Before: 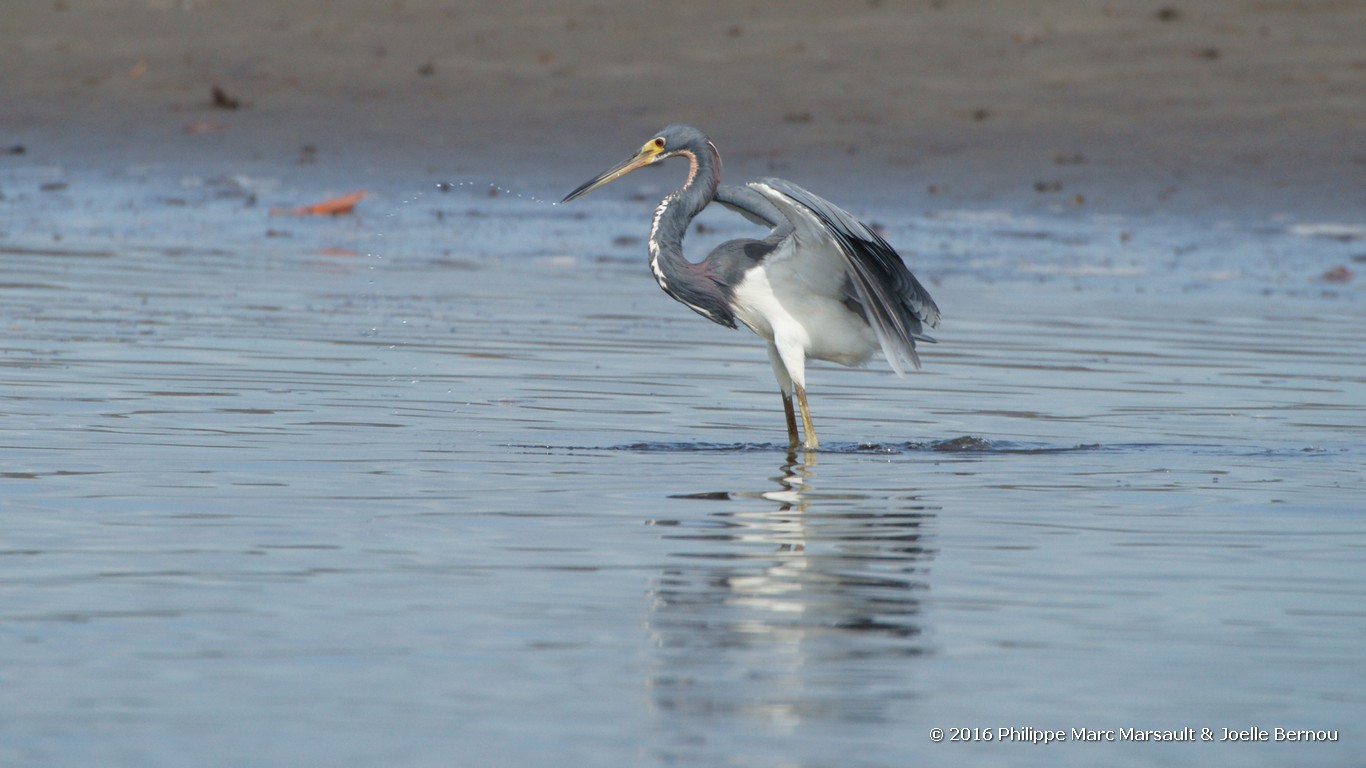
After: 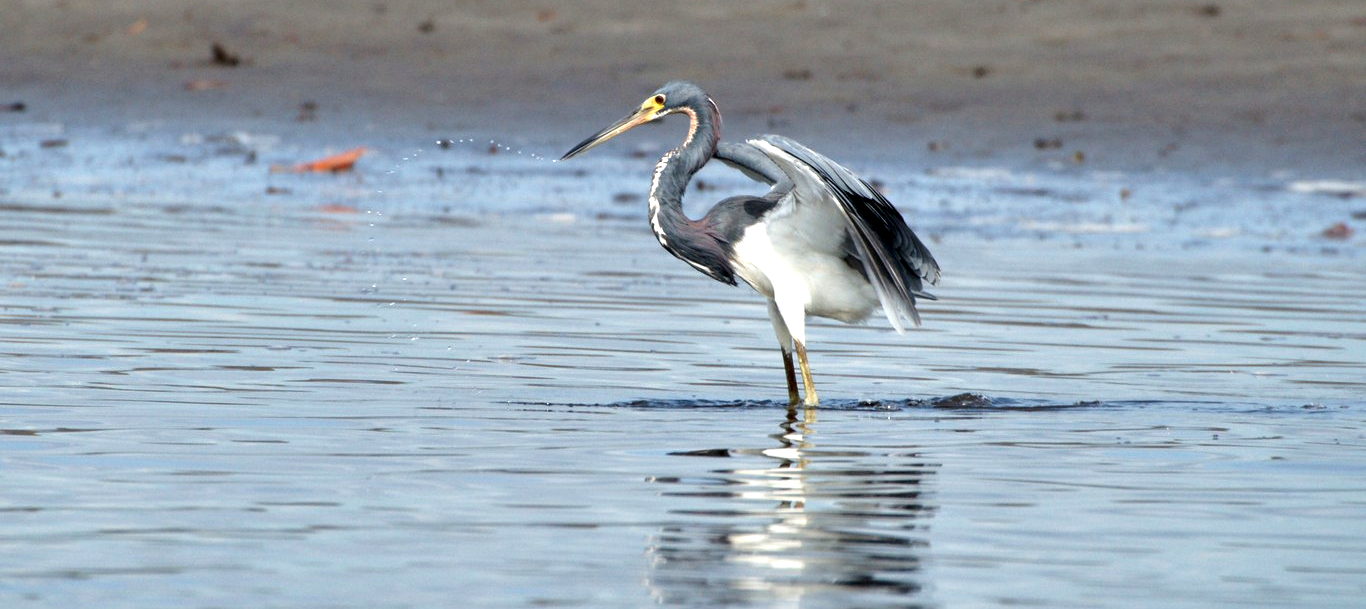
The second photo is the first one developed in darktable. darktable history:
exposure: black level correction 0.001, exposure 0.498 EV, compensate highlight preservation false
contrast equalizer: y [[0.6 ×6], [0.55 ×6], [0 ×6], [0 ×6], [0 ×6]]
crop and rotate: top 5.652%, bottom 15.005%
